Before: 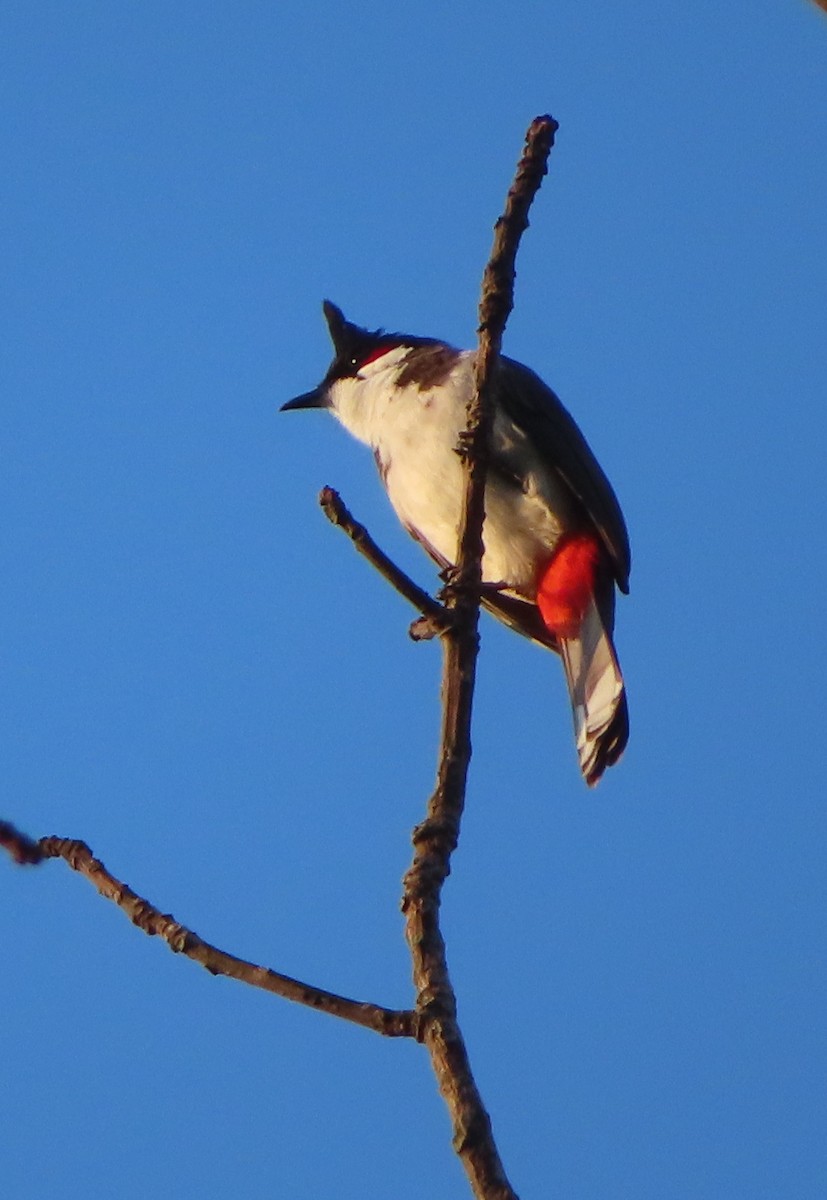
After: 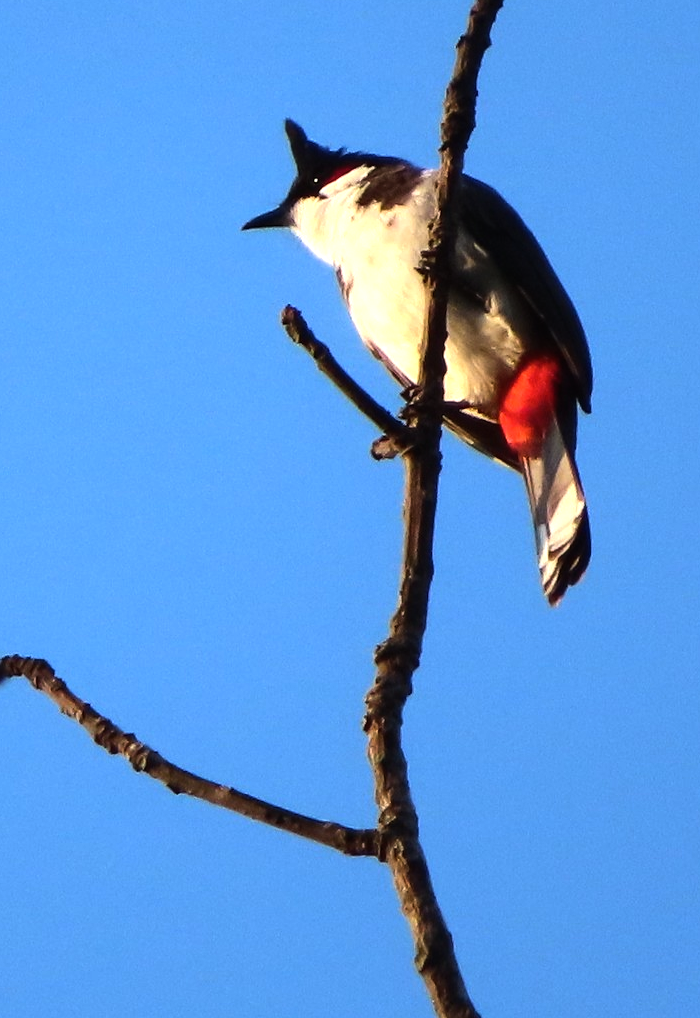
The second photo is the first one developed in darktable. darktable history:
crop and rotate: left 4.644%, top 15.12%, right 10.652%
tone equalizer: -8 EV -1.07 EV, -7 EV -0.987 EV, -6 EV -0.89 EV, -5 EV -0.577 EV, -3 EV 0.554 EV, -2 EV 0.887 EV, -1 EV 1.01 EV, +0 EV 1.06 EV, edges refinement/feathering 500, mask exposure compensation -1.57 EV, preserve details no
